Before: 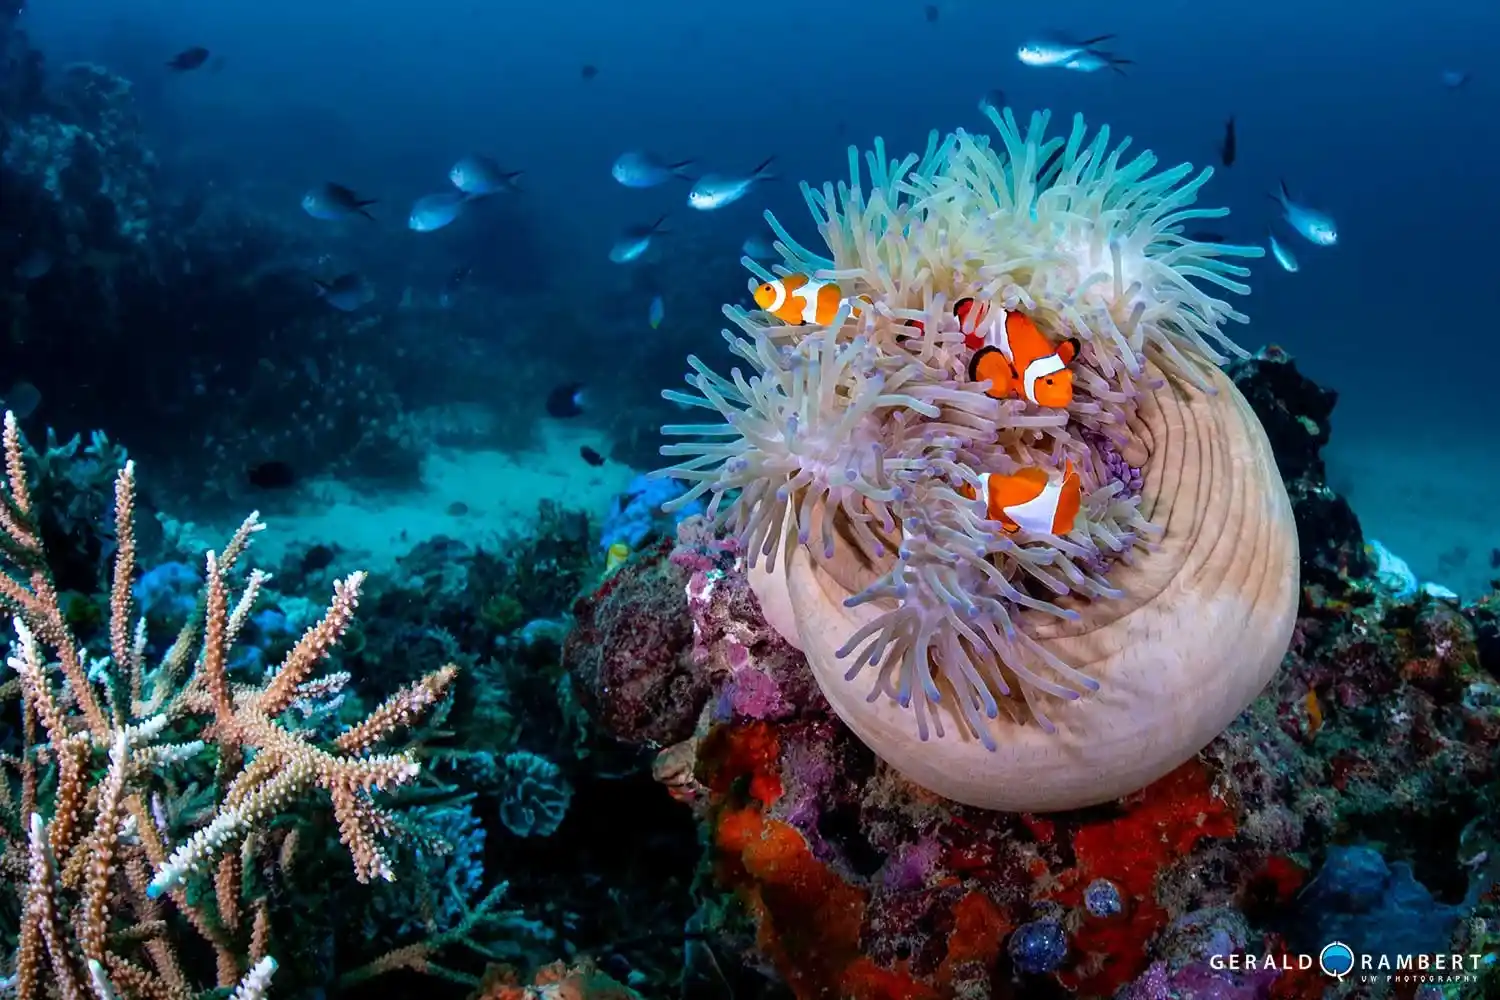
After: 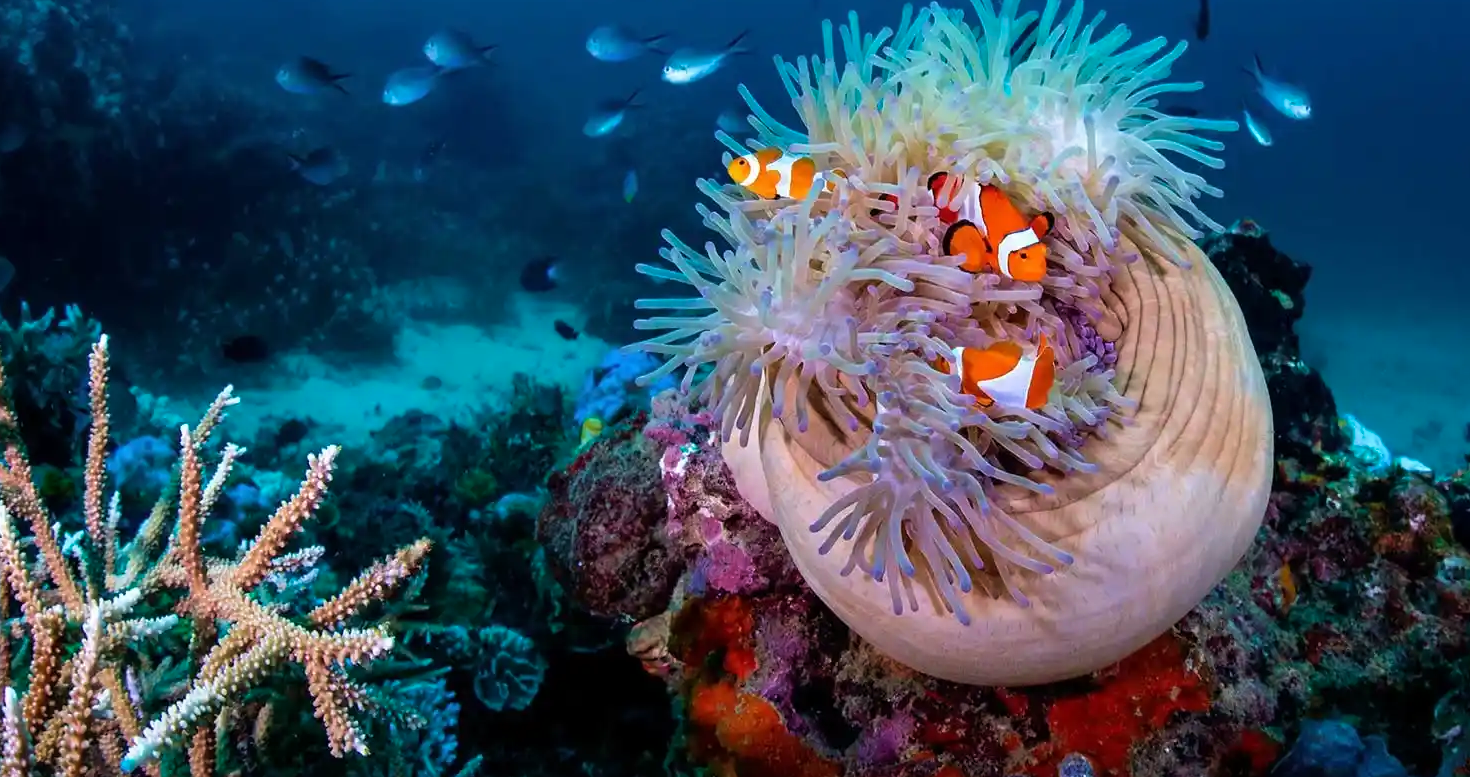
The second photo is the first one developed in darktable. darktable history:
crop and rotate: left 1.809%, top 12.673%, right 0.157%, bottom 9.555%
velvia: on, module defaults
